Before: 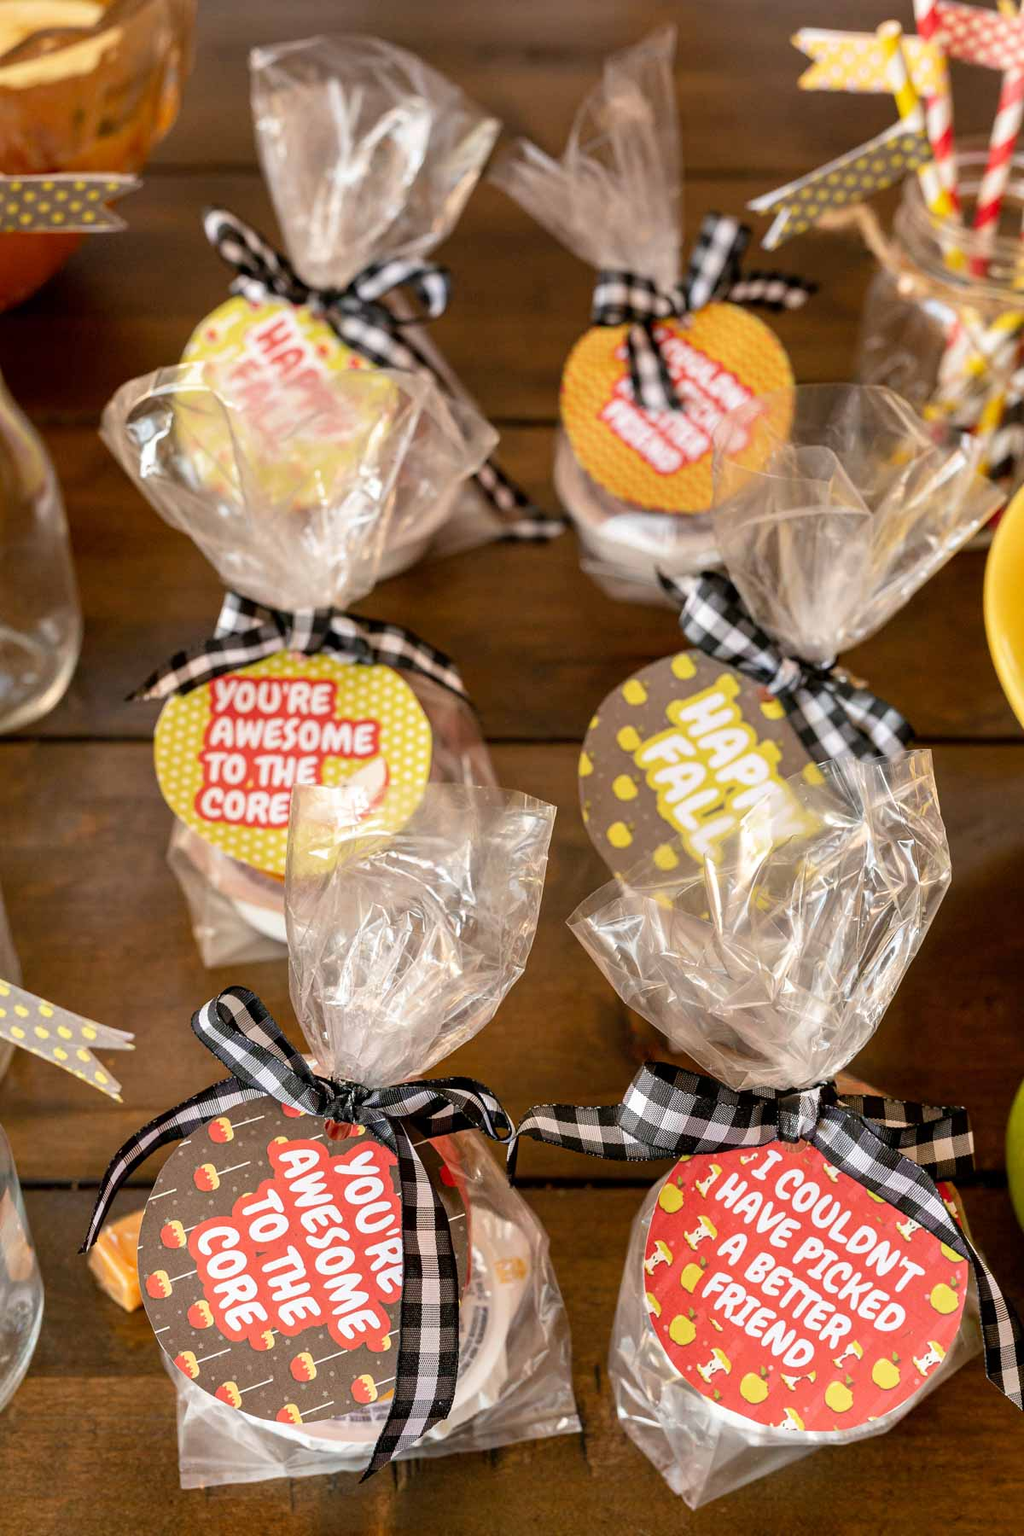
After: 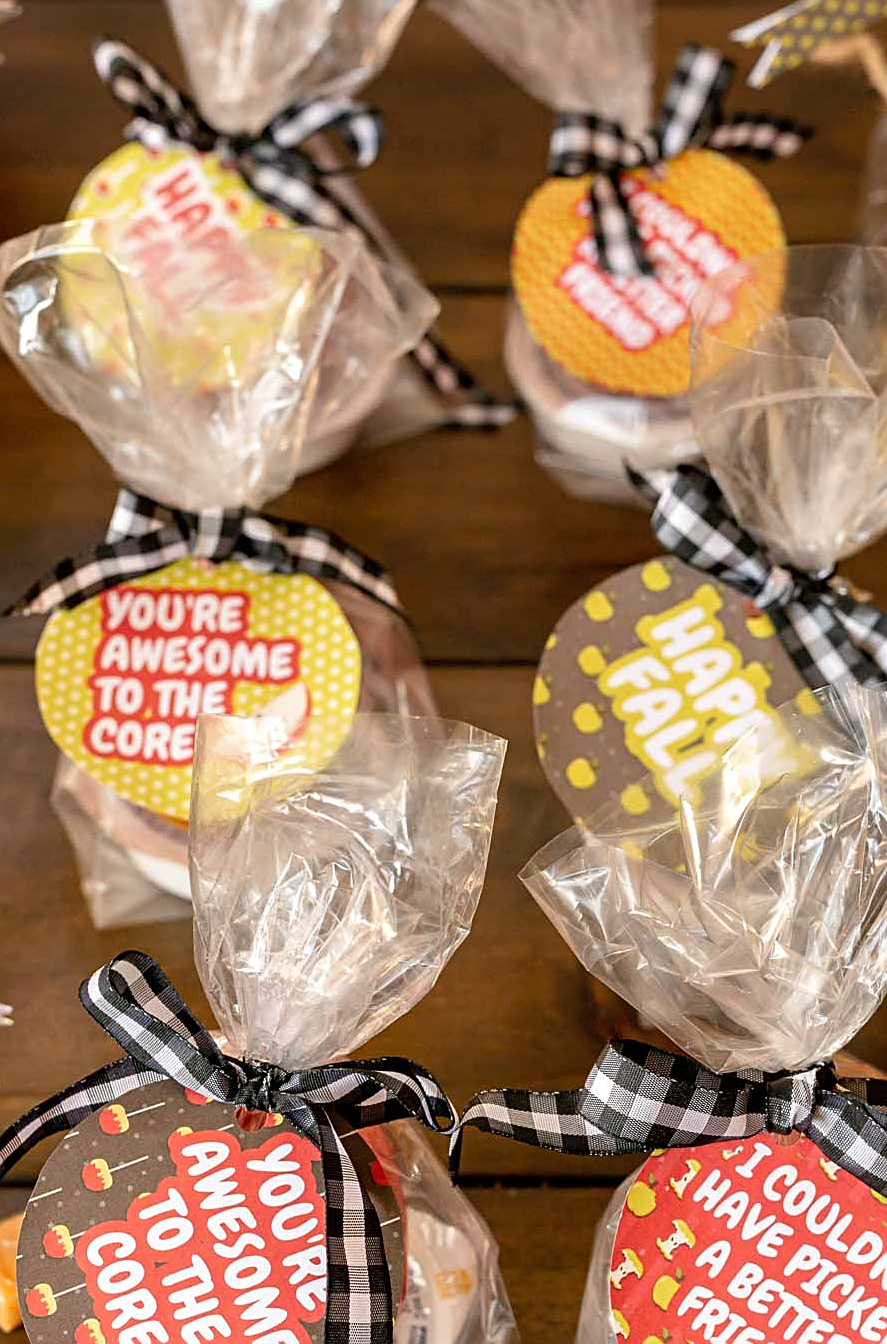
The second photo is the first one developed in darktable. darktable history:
crop and rotate: left 12.095%, top 11.416%, right 13.948%, bottom 13.867%
sharpen: on, module defaults
shadows and highlights: shadows 11.25, white point adjustment 1.34, highlights -0.201, soften with gaussian
